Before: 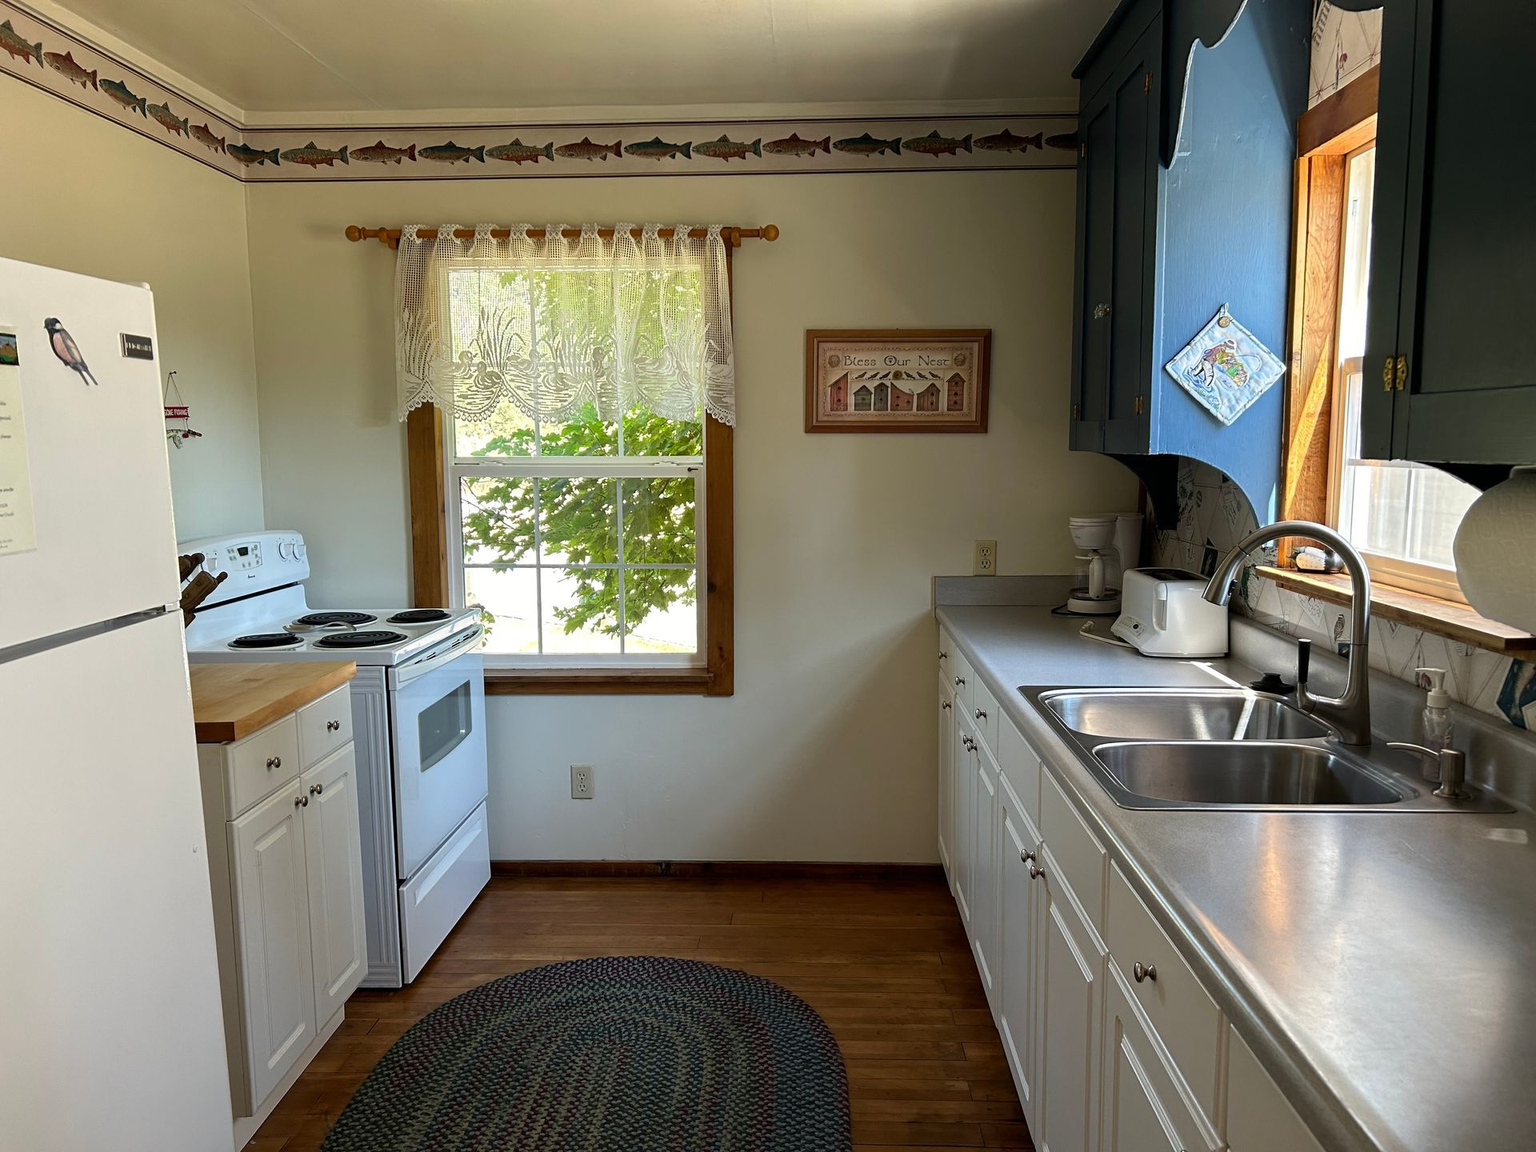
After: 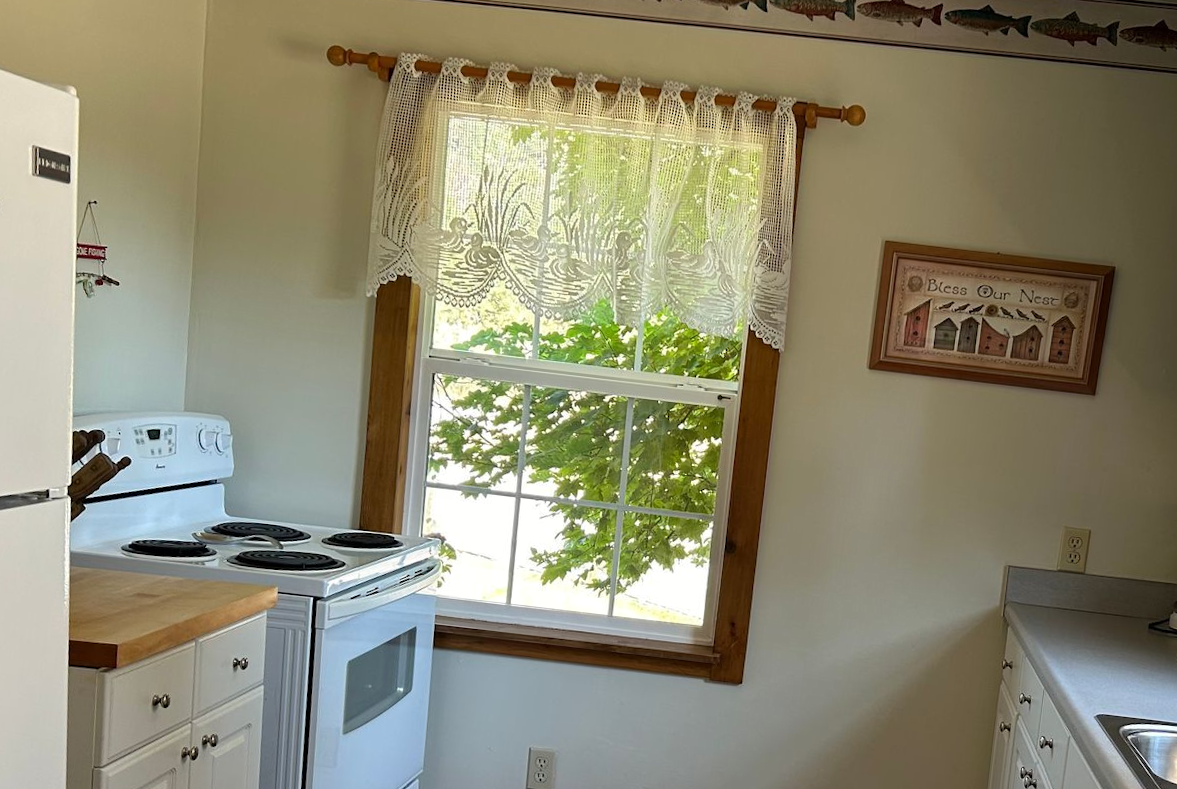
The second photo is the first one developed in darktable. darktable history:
tone equalizer: edges refinement/feathering 500, mask exposure compensation -1.57 EV, preserve details no
crop and rotate: angle -6.66°, left 2.081%, top 6.889%, right 27.512%, bottom 30.213%
